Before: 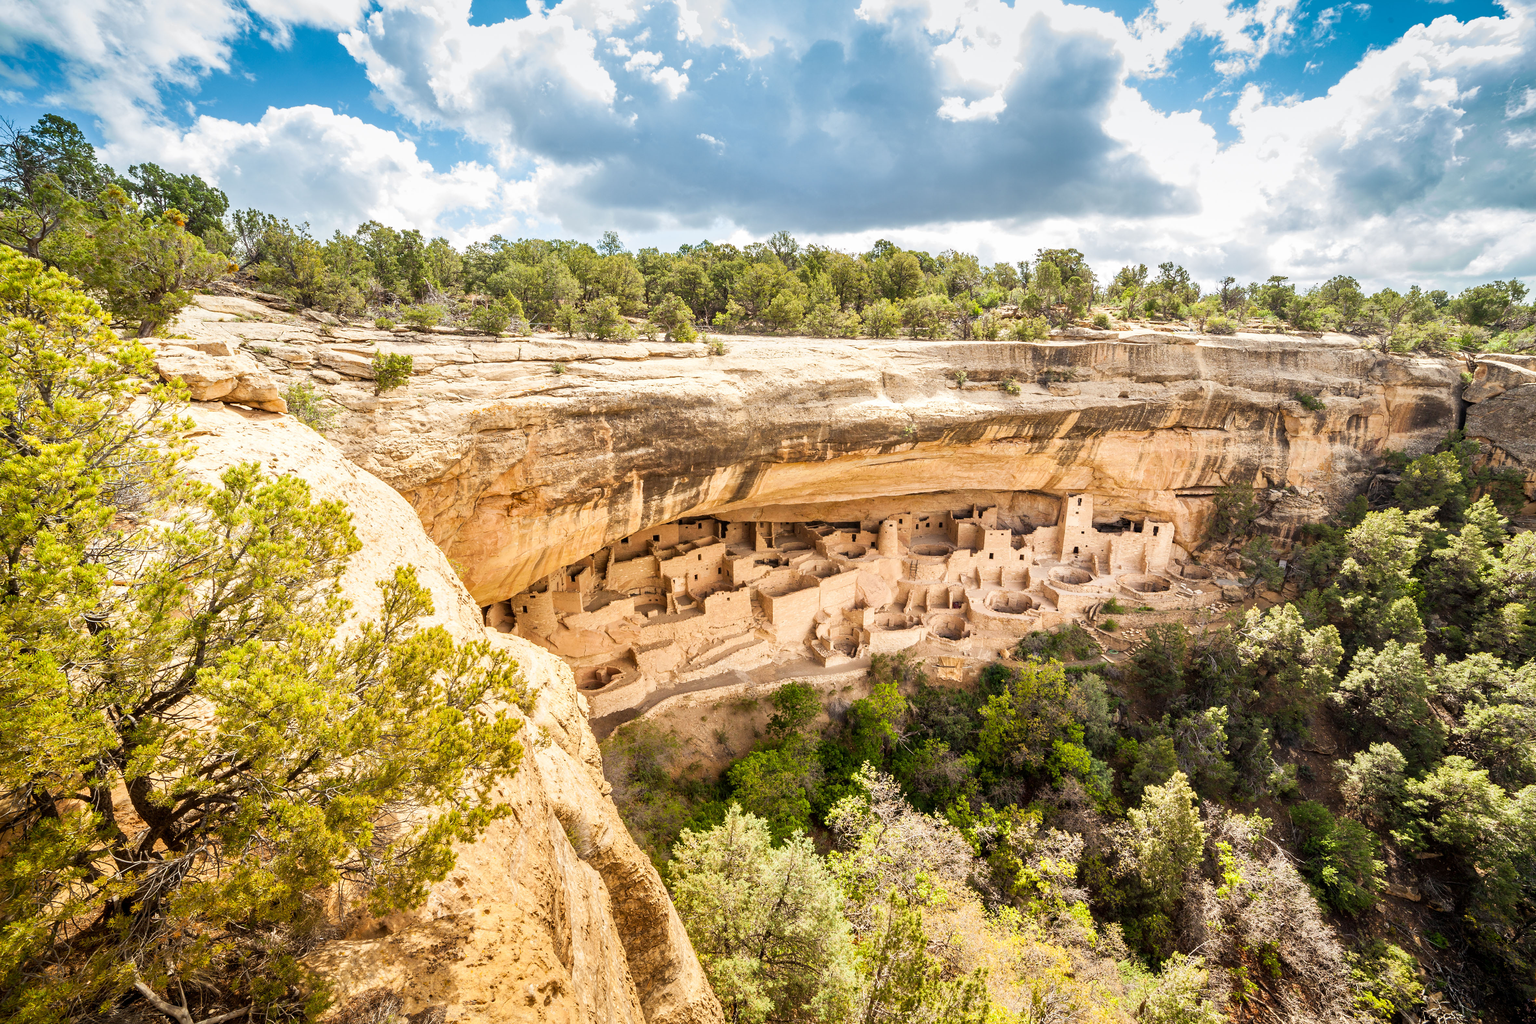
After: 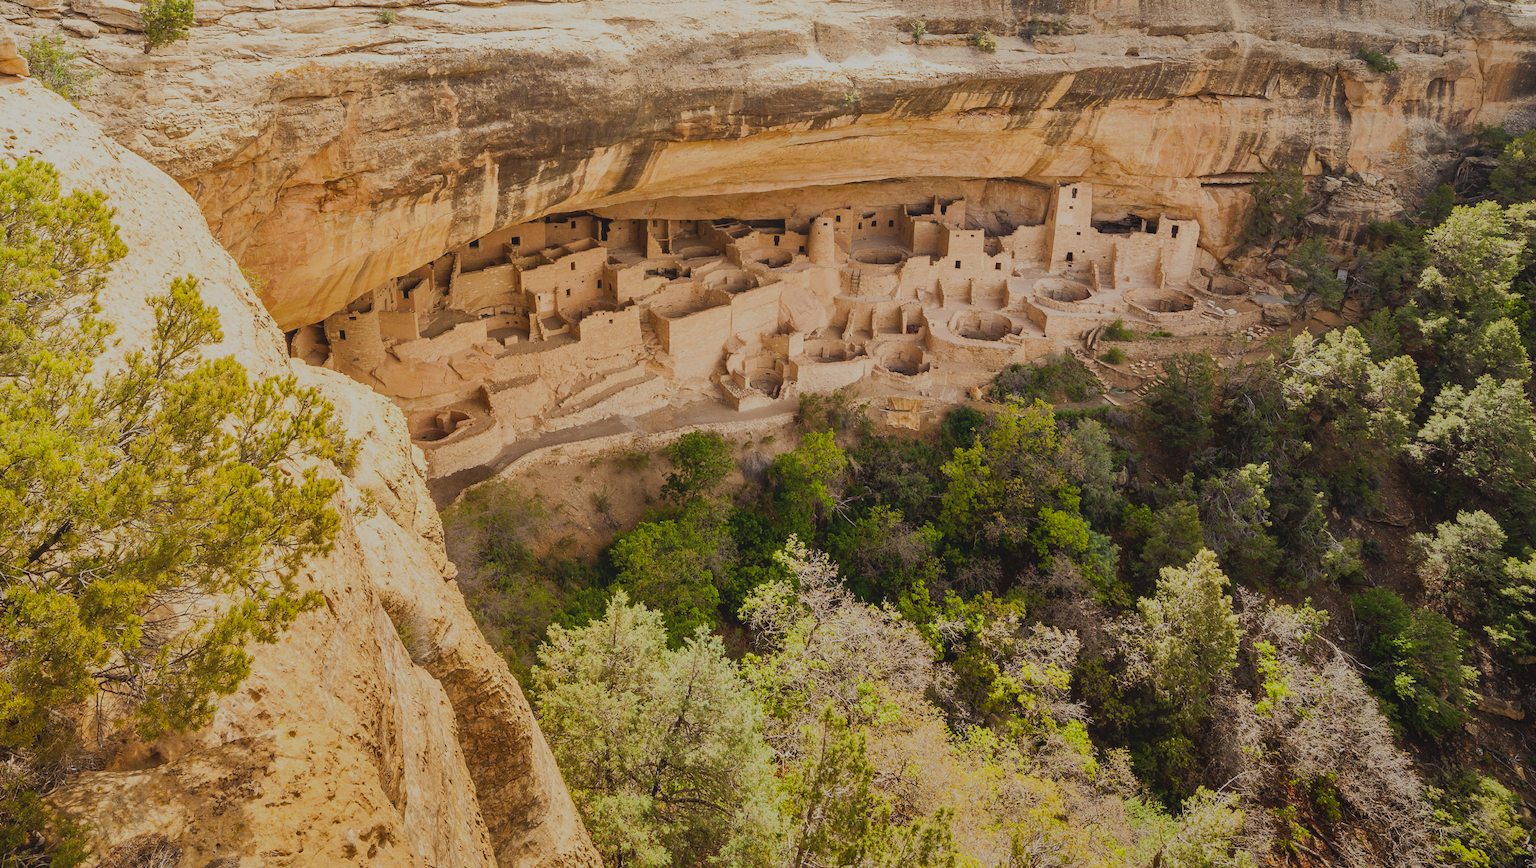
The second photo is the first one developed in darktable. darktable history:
crop and rotate: left 17.333%, top 34.772%, right 6.872%, bottom 0.945%
shadows and highlights: shadows 25.59, highlights -25.4
exposure: black level correction 0, exposure -0.69 EV, compensate exposure bias true, compensate highlight preservation false
local contrast: highlights 68%, shadows 65%, detail 81%, midtone range 0.322
